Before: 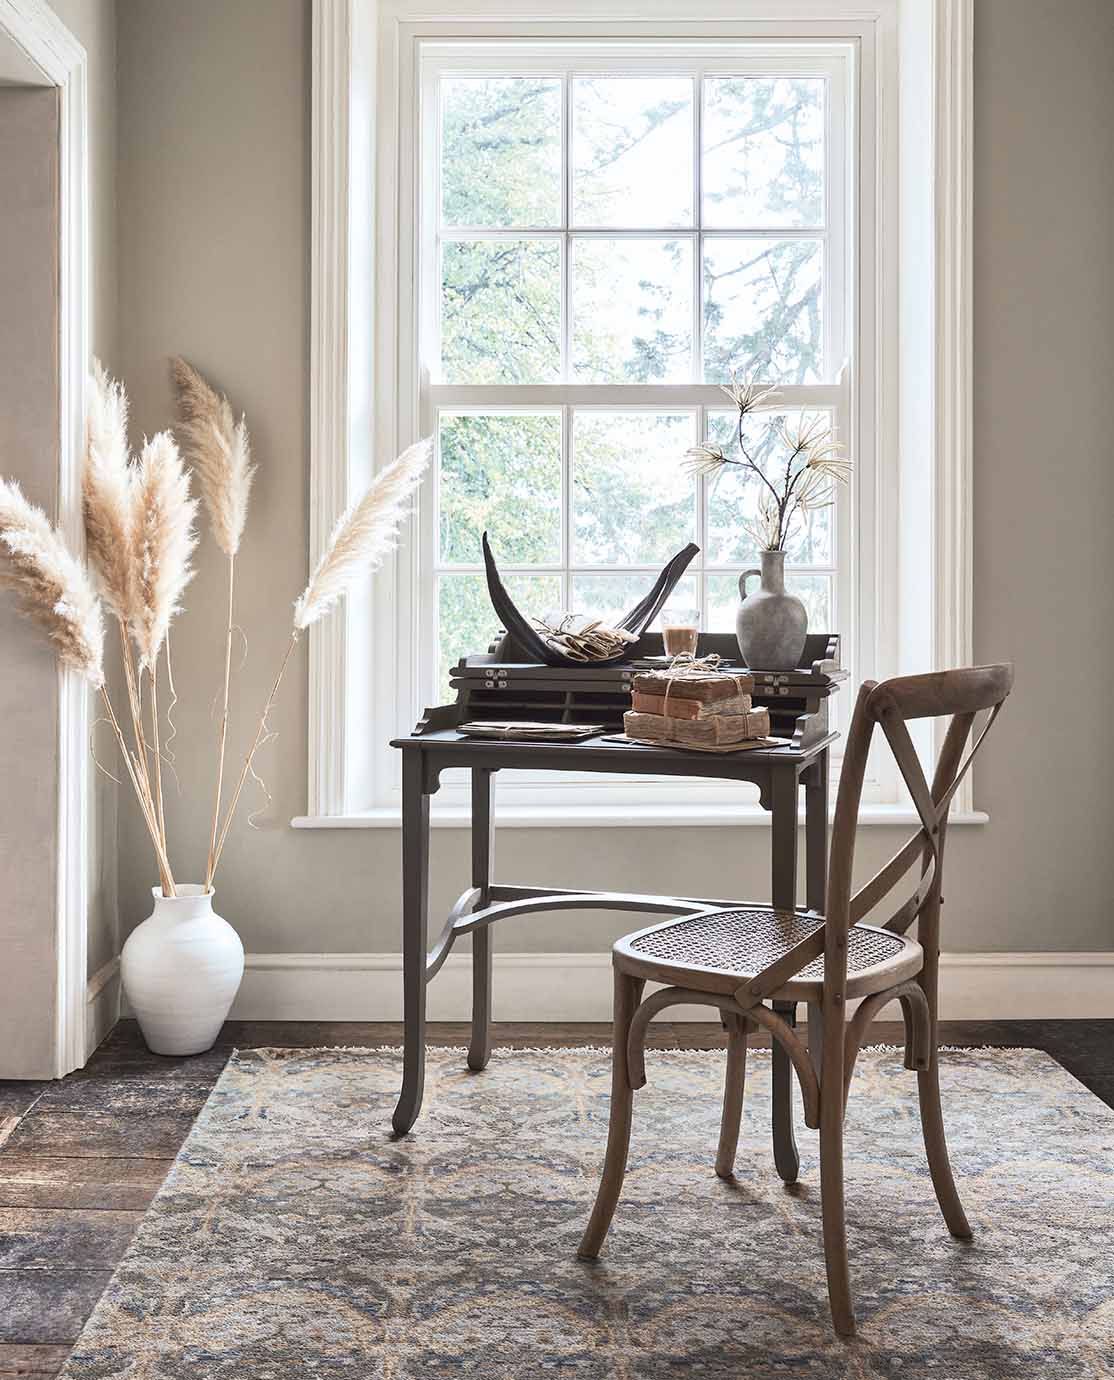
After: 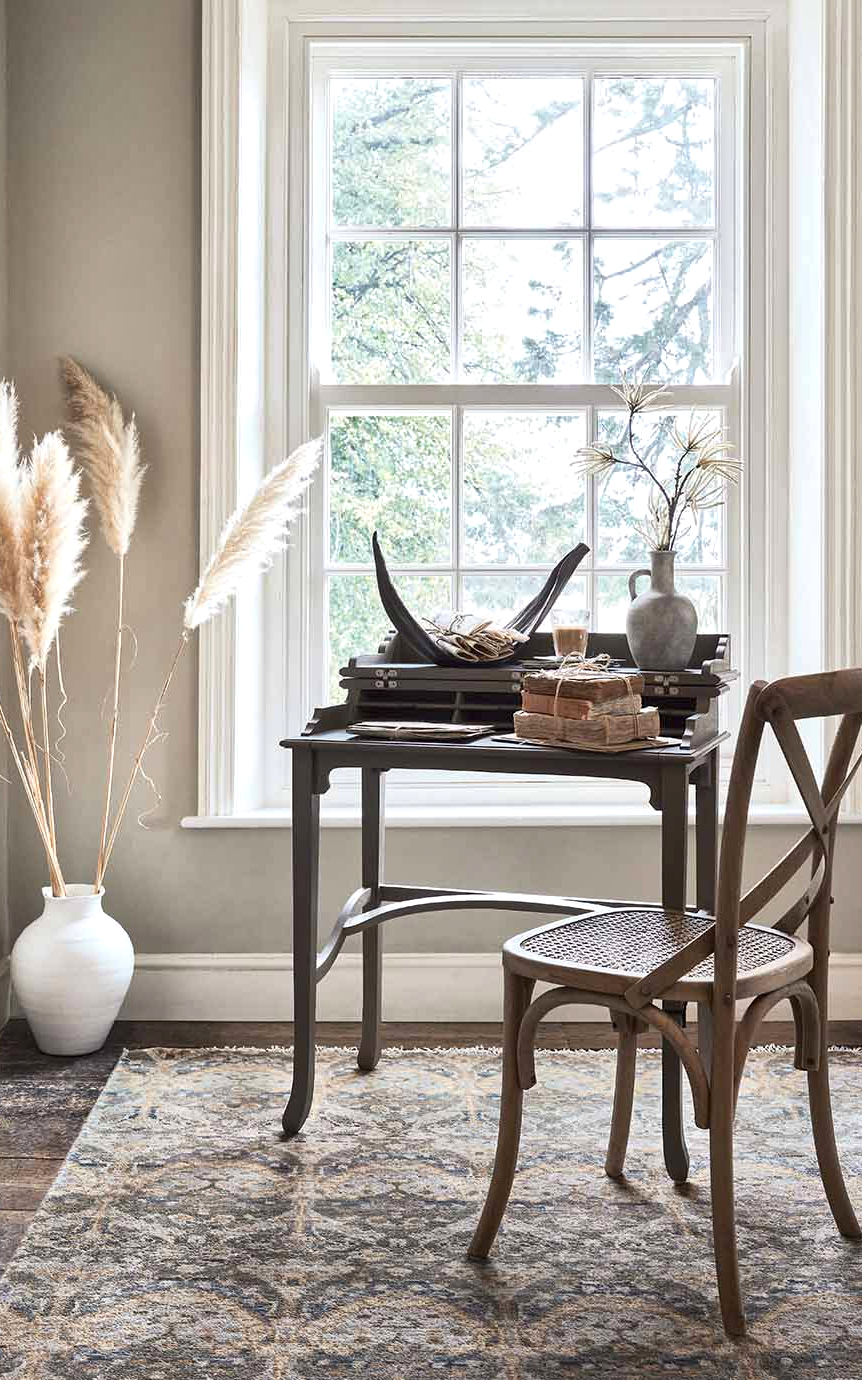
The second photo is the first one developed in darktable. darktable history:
crop: left 9.88%, right 12.664%
color balance: output saturation 110%
local contrast: mode bilateral grid, contrast 20, coarseness 50, detail 150%, midtone range 0.2
